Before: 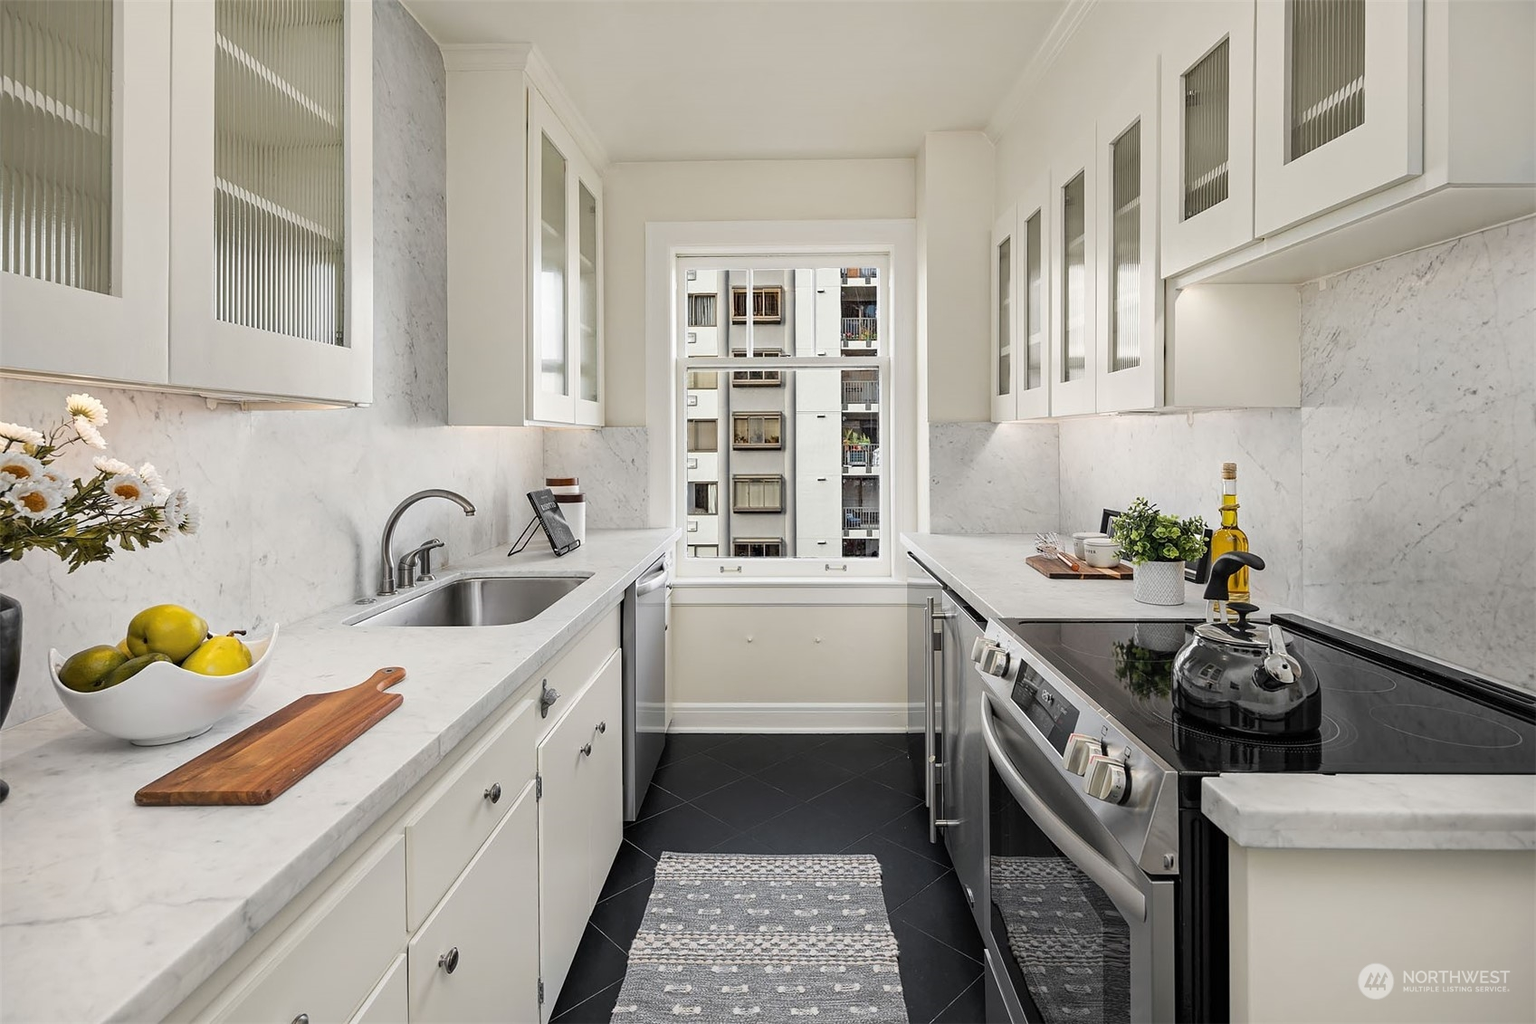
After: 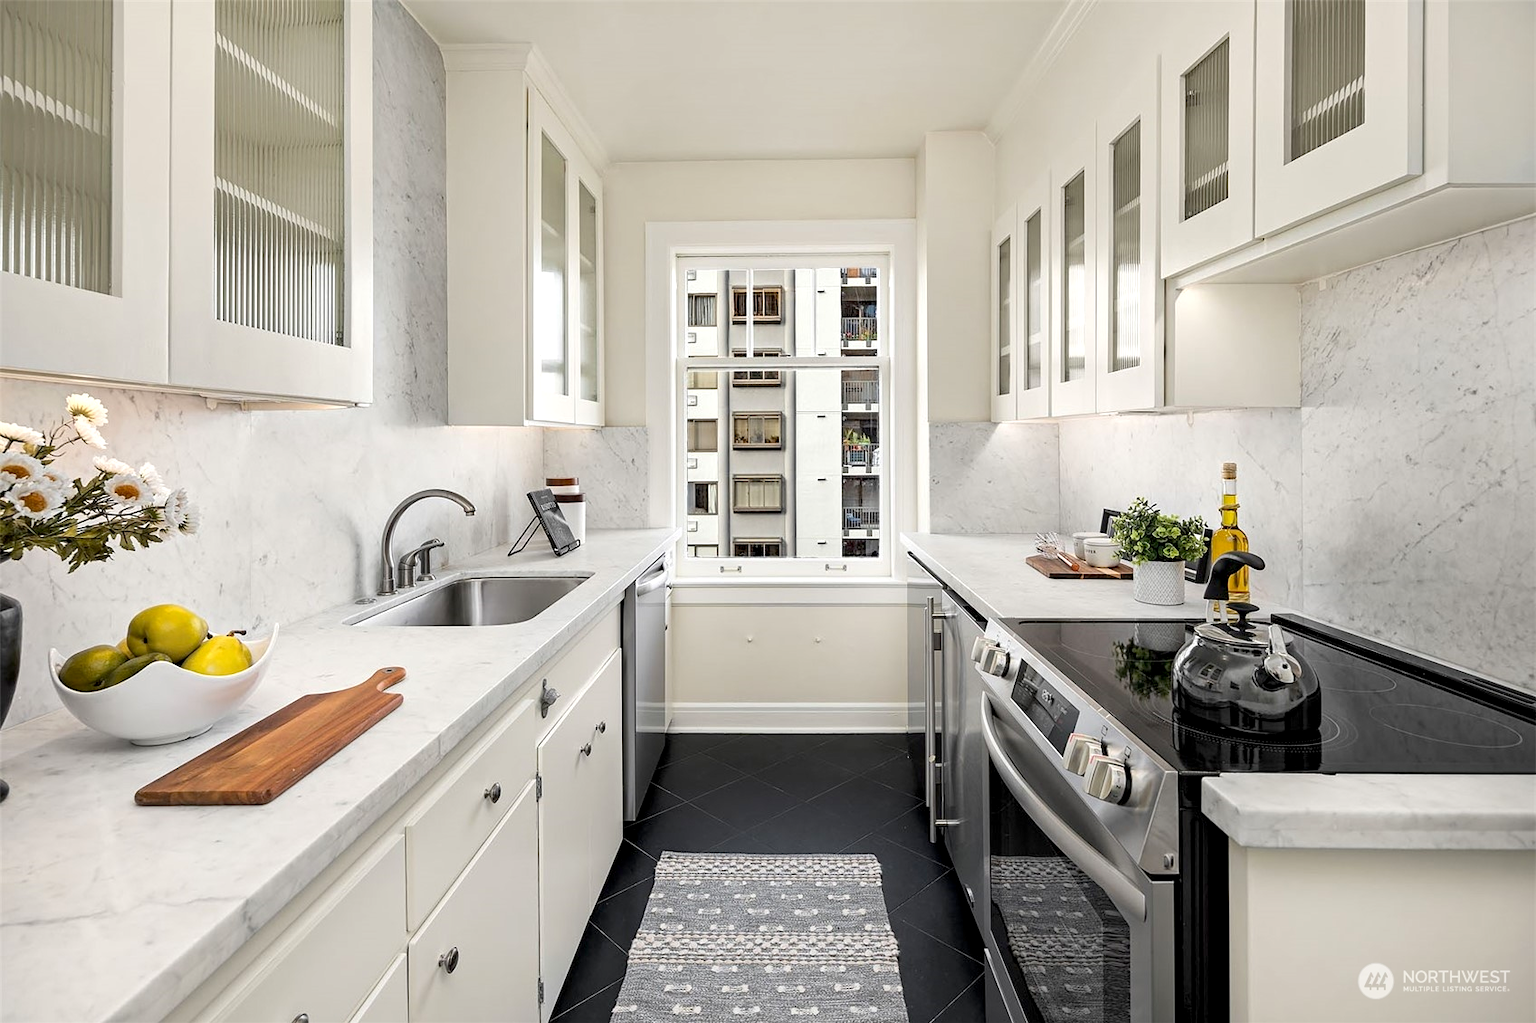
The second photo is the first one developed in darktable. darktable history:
exposure: black level correction 0.005, exposure 0.282 EV, compensate highlight preservation false
